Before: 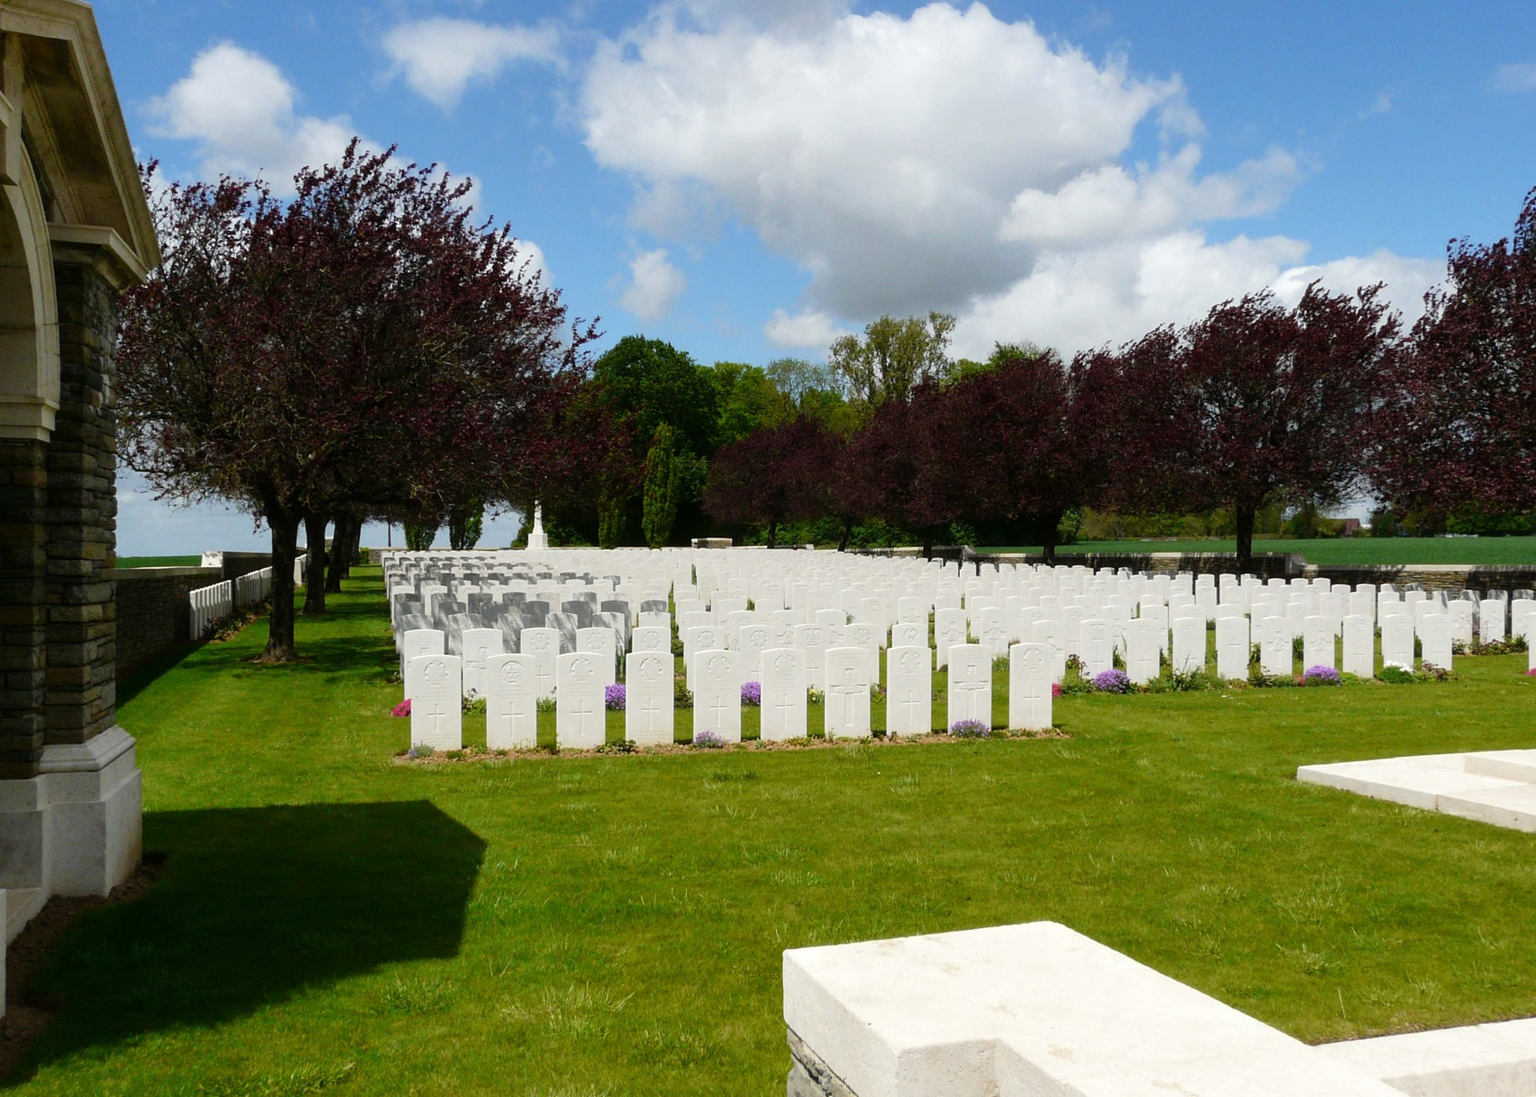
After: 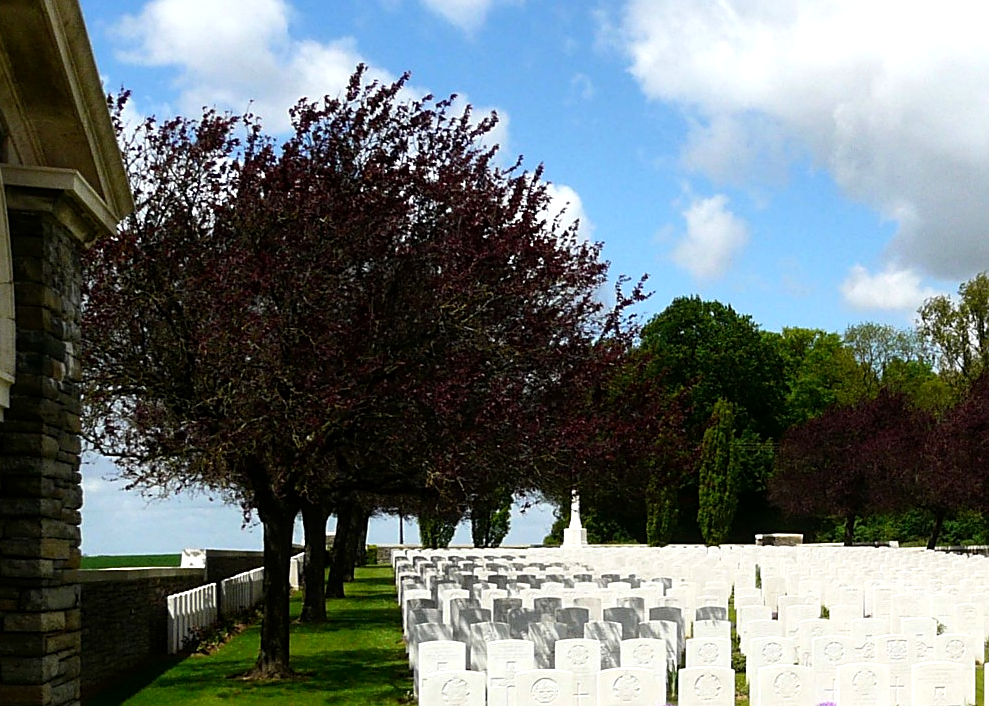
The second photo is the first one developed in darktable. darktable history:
local contrast: highlights 106%, shadows 97%, detail 119%, midtone range 0.2
crop and rotate: left 3.07%, top 7.578%, right 41.968%, bottom 37.499%
tone equalizer: -8 EV -0.437 EV, -7 EV -0.412 EV, -6 EV -0.351 EV, -5 EV -0.234 EV, -3 EV 0.219 EV, -2 EV 0.338 EV, -1 EV 0.403 EV, +0 EV 0.394 EV, edges refinement/feathering 500, mask exposure compensation -1.57 EV, preserve details guided filter
sharpen: on, module defaults
contrast brightness saturation: contrast 0.039, saturation 0.074
